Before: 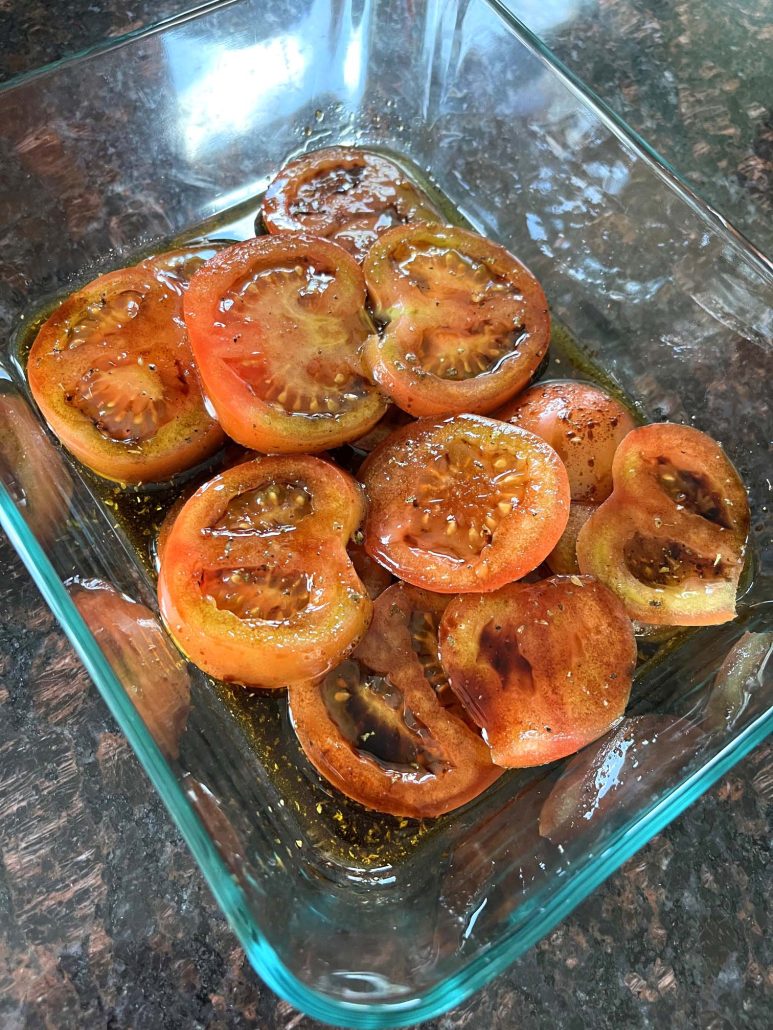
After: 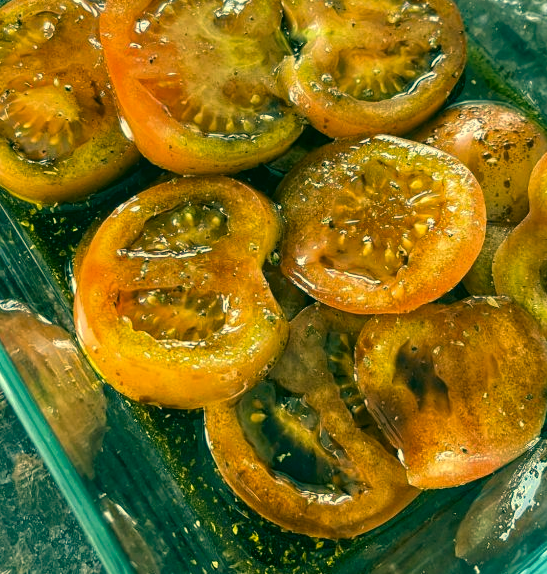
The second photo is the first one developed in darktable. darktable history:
crop: left 10.913%, top 27.147%, right 18.322%, bottom 17.082%
color correction: highlights a* 1.8, highlights b* 34.28, shadows a* -37.36, shadows b* -5.67
local contrast: on, module defaults
